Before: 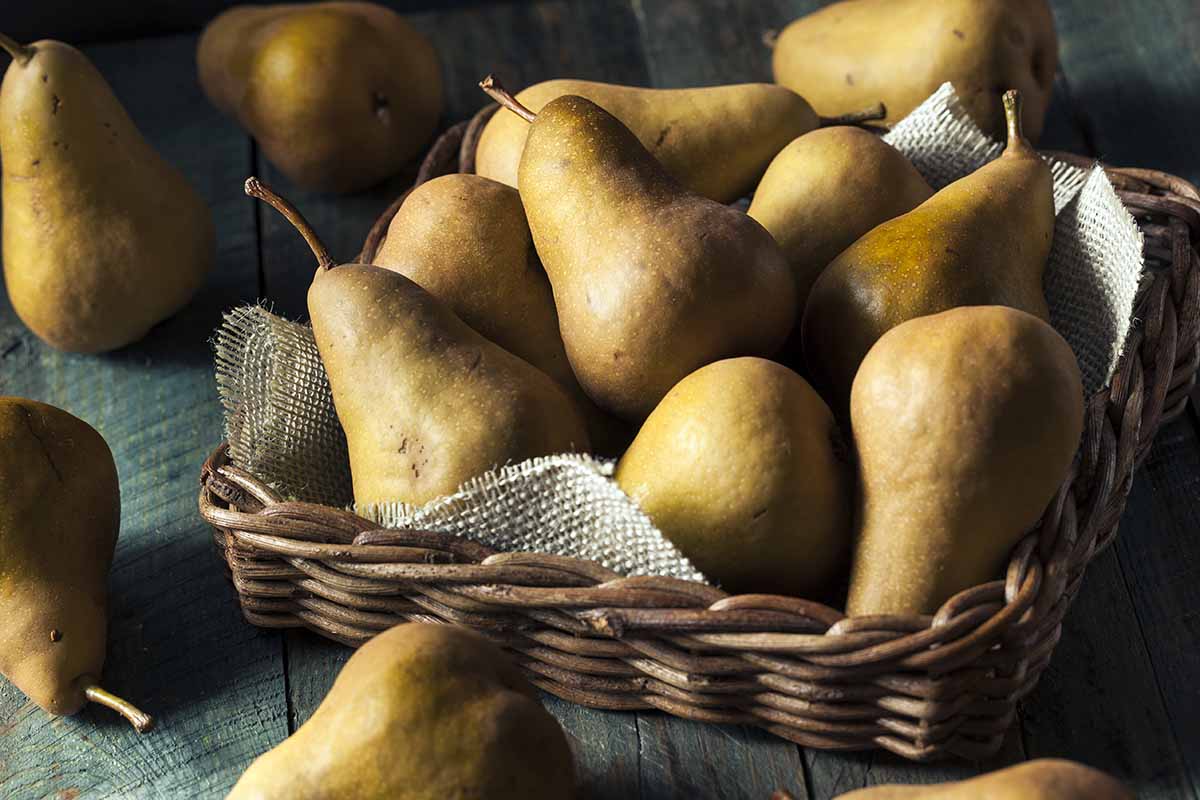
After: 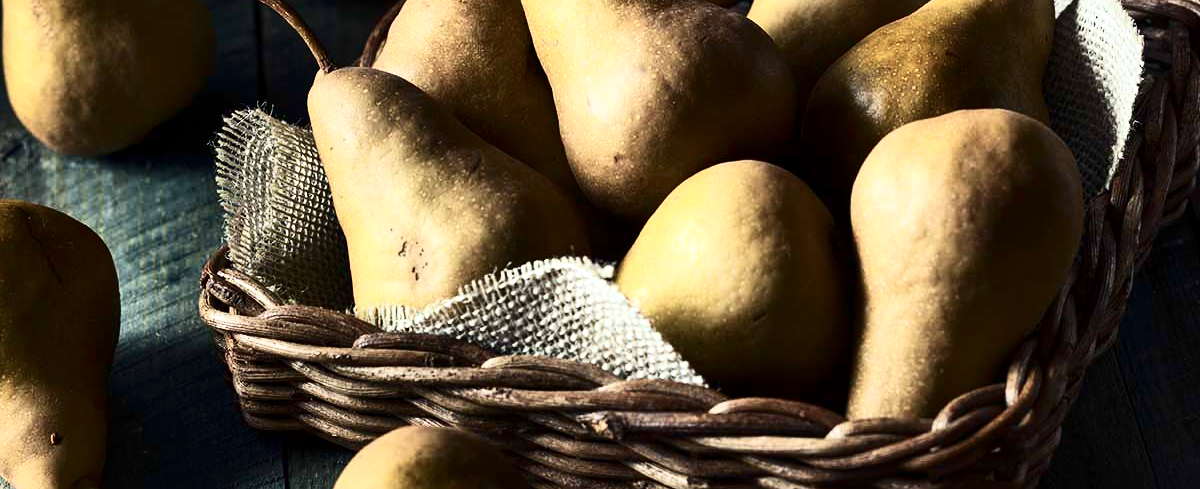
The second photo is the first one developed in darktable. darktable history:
local contrast: mode bilateral grid, contrast 19, coarseness 50, detail 119%, midtone range 0.2
color balance rgb: perceptual saturation grading › global saturation -32.004%, global vibrance 20%
contrast brightness saturation: contrast 0.414, brightness 0.049, saturation 0.253
crop and rotate: top 24.788%, bottom 14.031%
